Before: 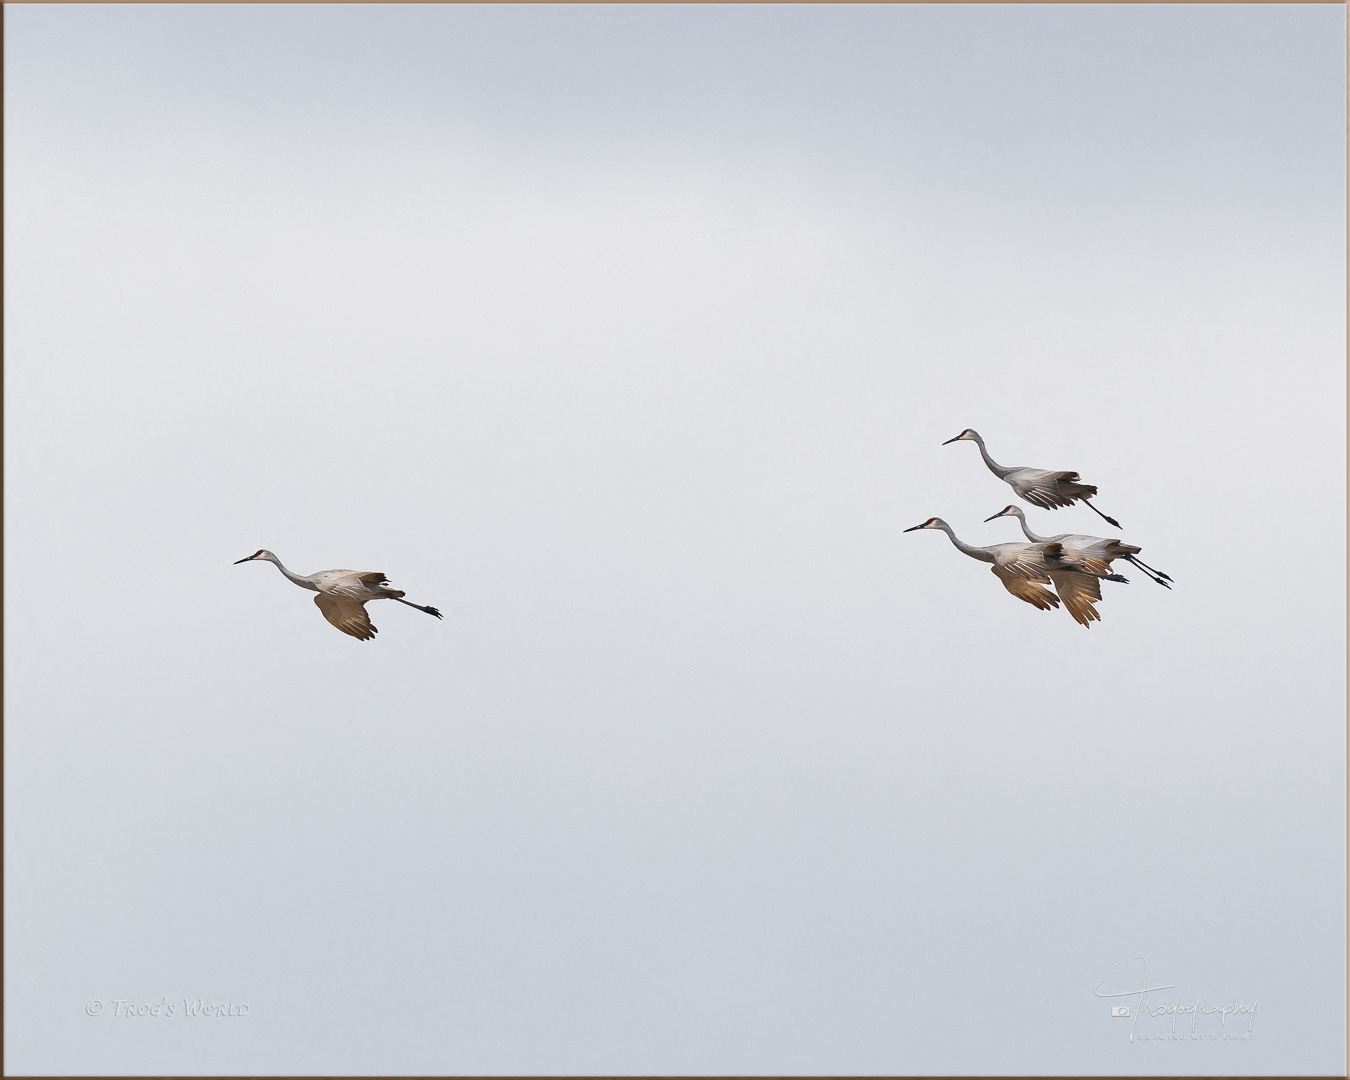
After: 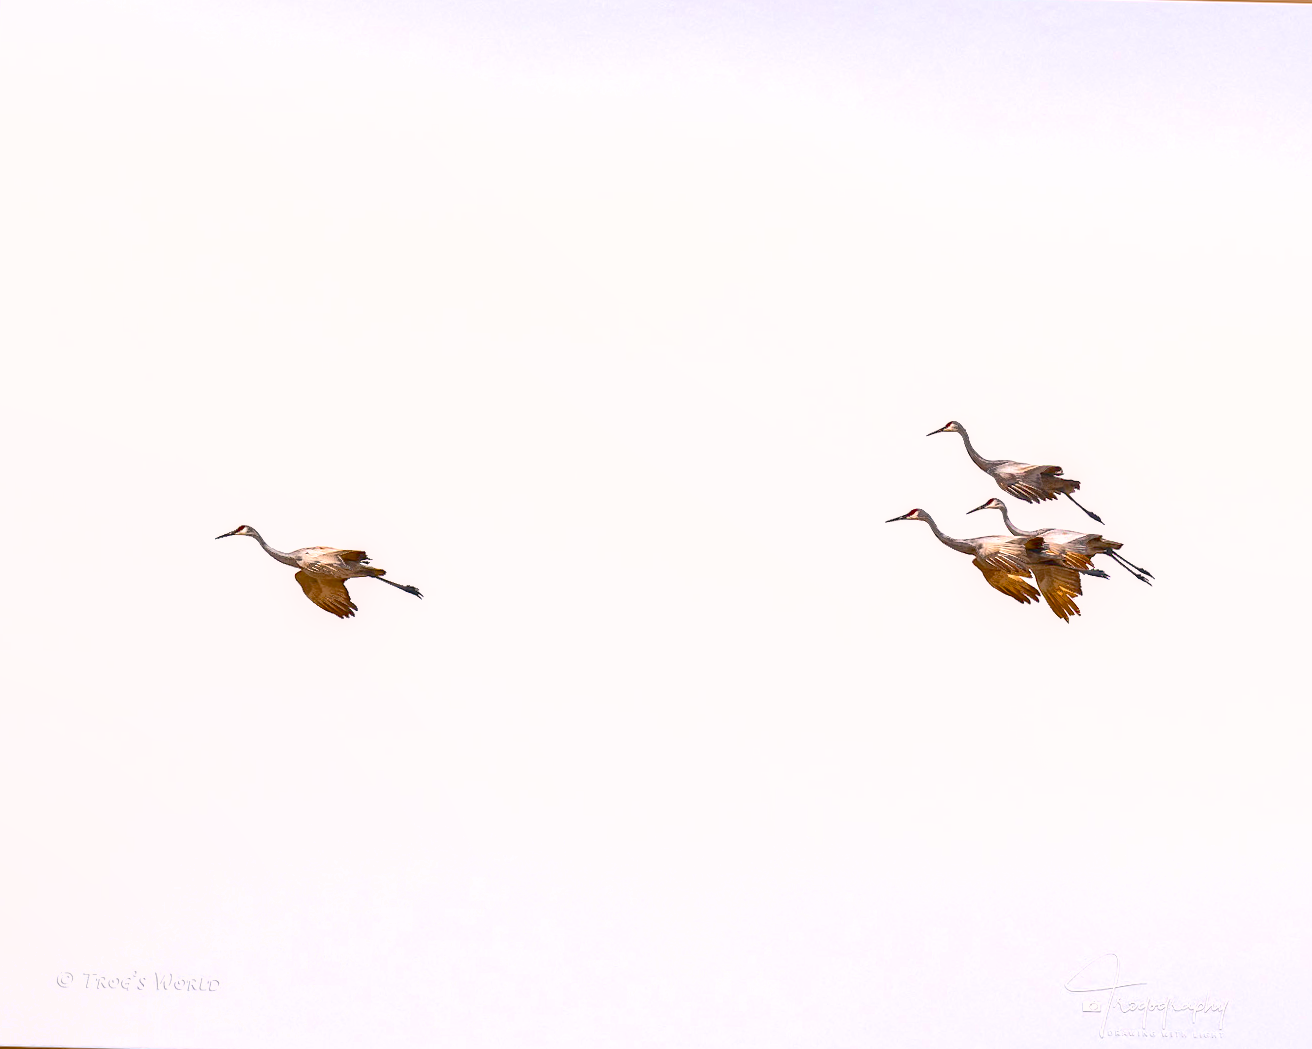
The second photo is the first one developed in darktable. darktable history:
shadows and highlights: shadows 39.98, highlights -59.83
color balance rgb: linear chroma grading › global chroma 20.429%, perceptual saturation grading › global saturation -0.031%, perceptual saturation grading › mid-tones 6.291%, perceptual saturation grading › shadows 71.245%, saturation formula JzAzBz (2021)
crop and rotate: angle -1.33°
levels: levels [0, 0.498, 1]
local contrast: on, module defaults
exposure: black level correction 0, exposure 0.695 EV, compensate exposure bias true, compensate highlight preservation false
color correction: highlights a* 7.51, highlights b* 4.37
contrast brightness saturation: contrast 0.29
